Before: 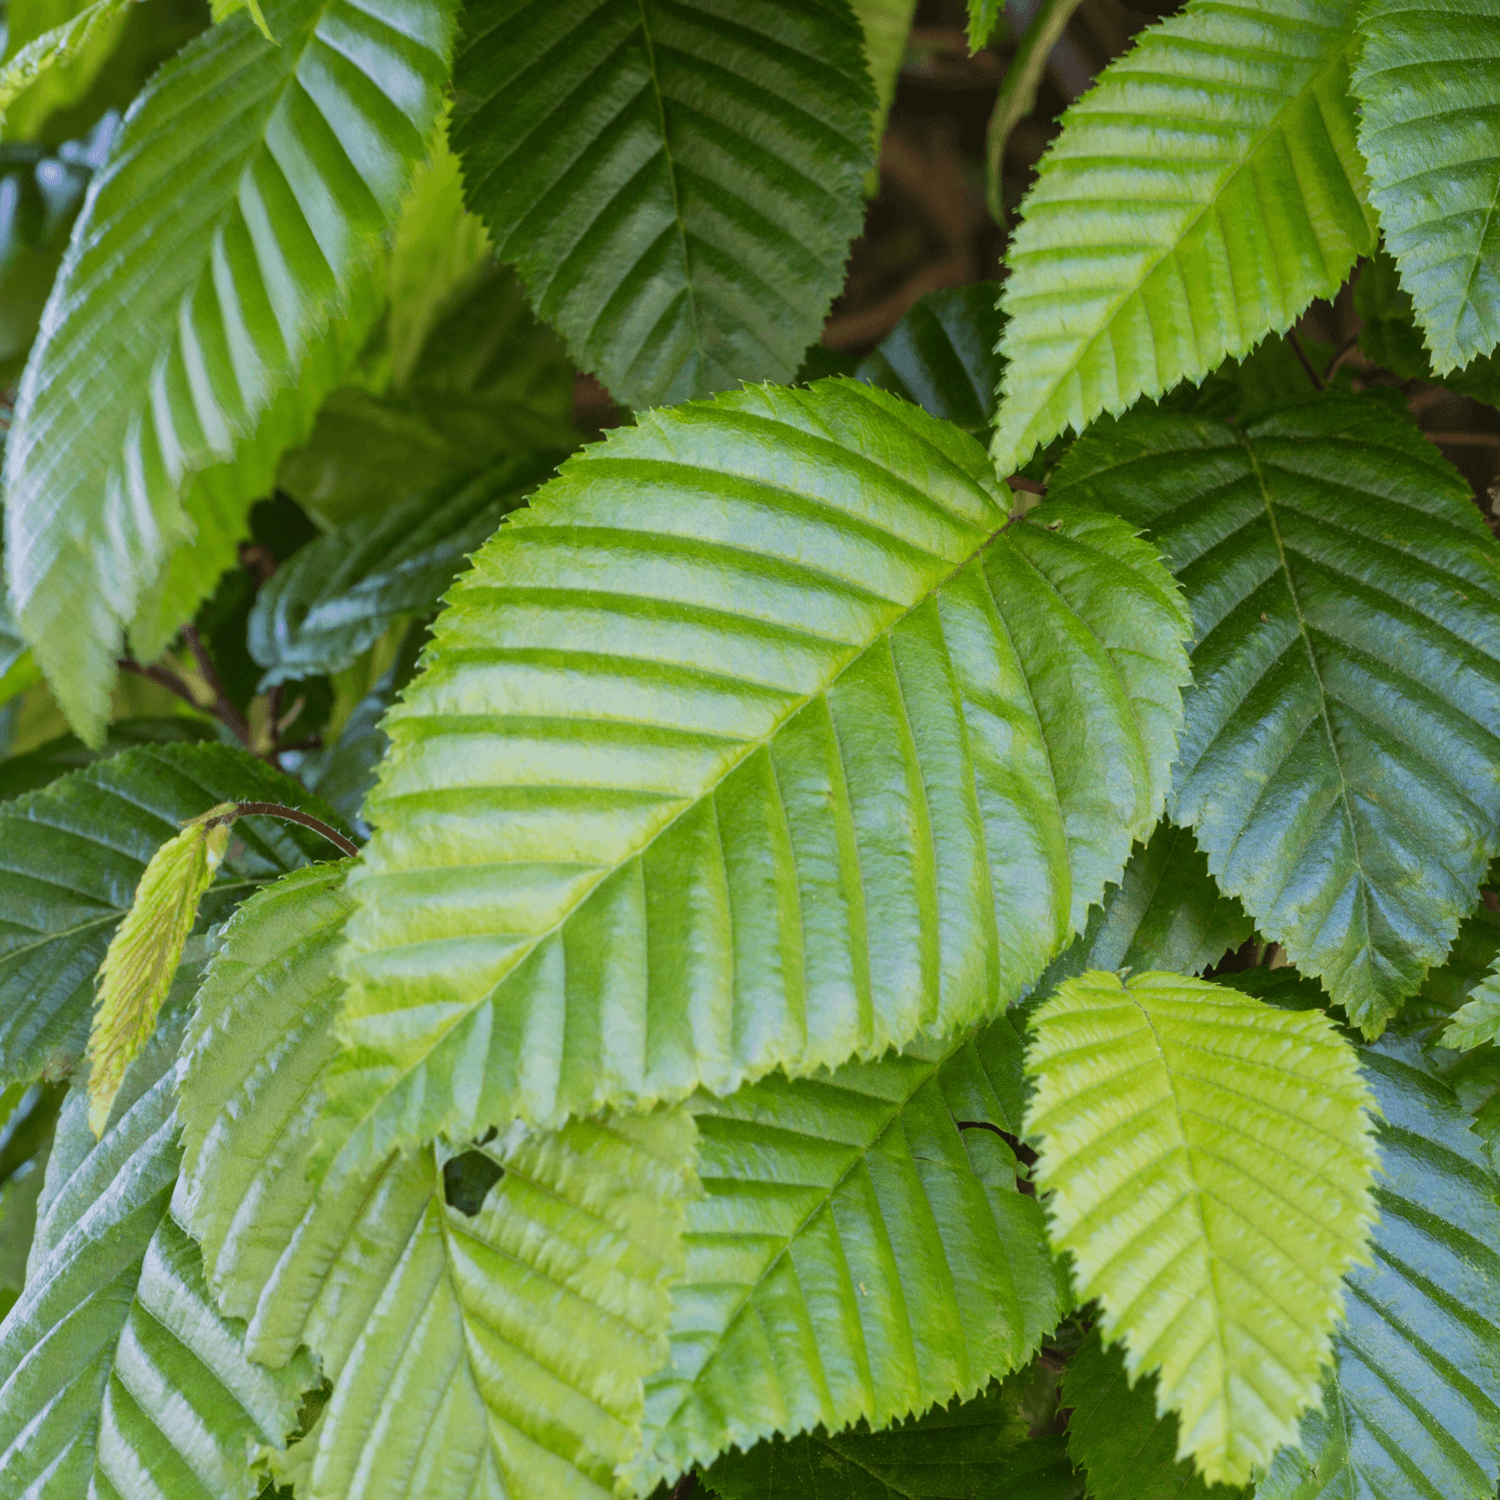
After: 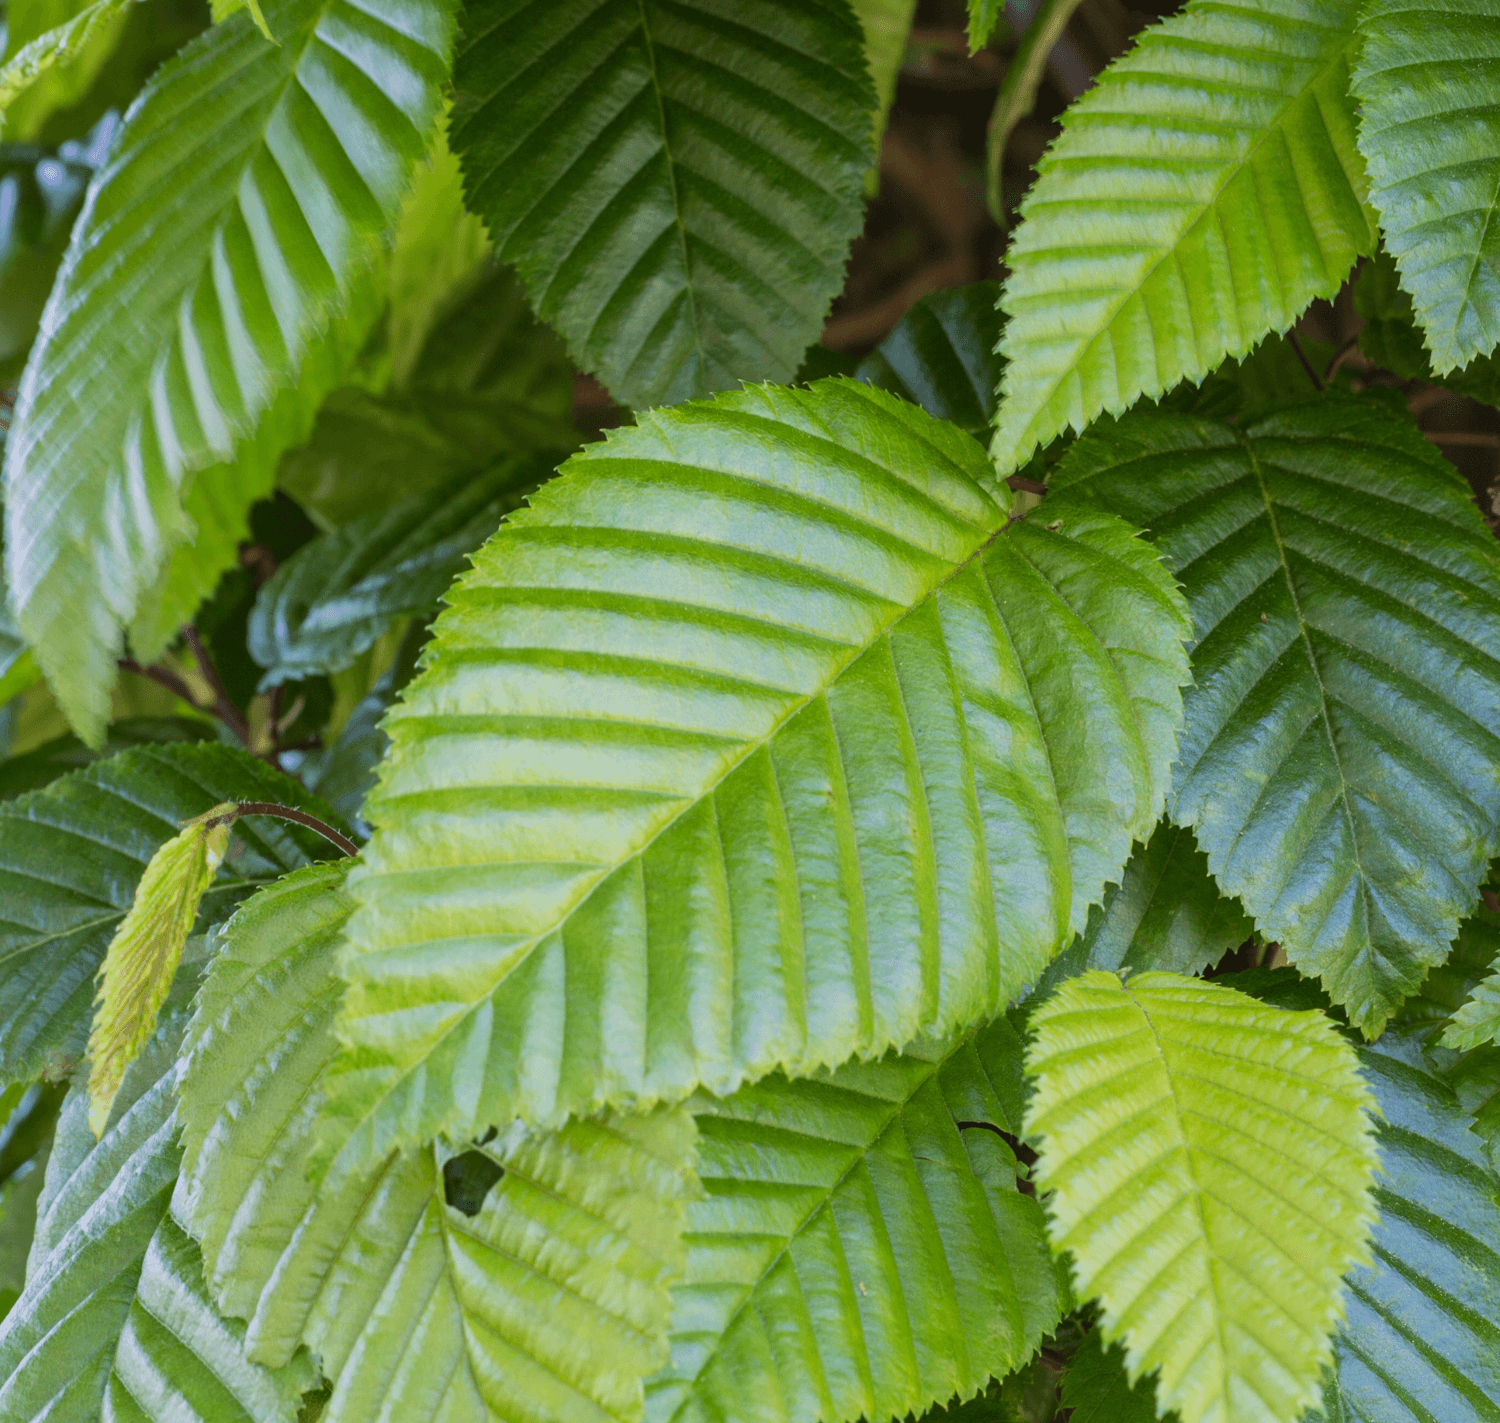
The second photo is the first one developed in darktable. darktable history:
crop and rotate: top 0%, bottom 5.097%
exposure: compensate highlight preservation false
